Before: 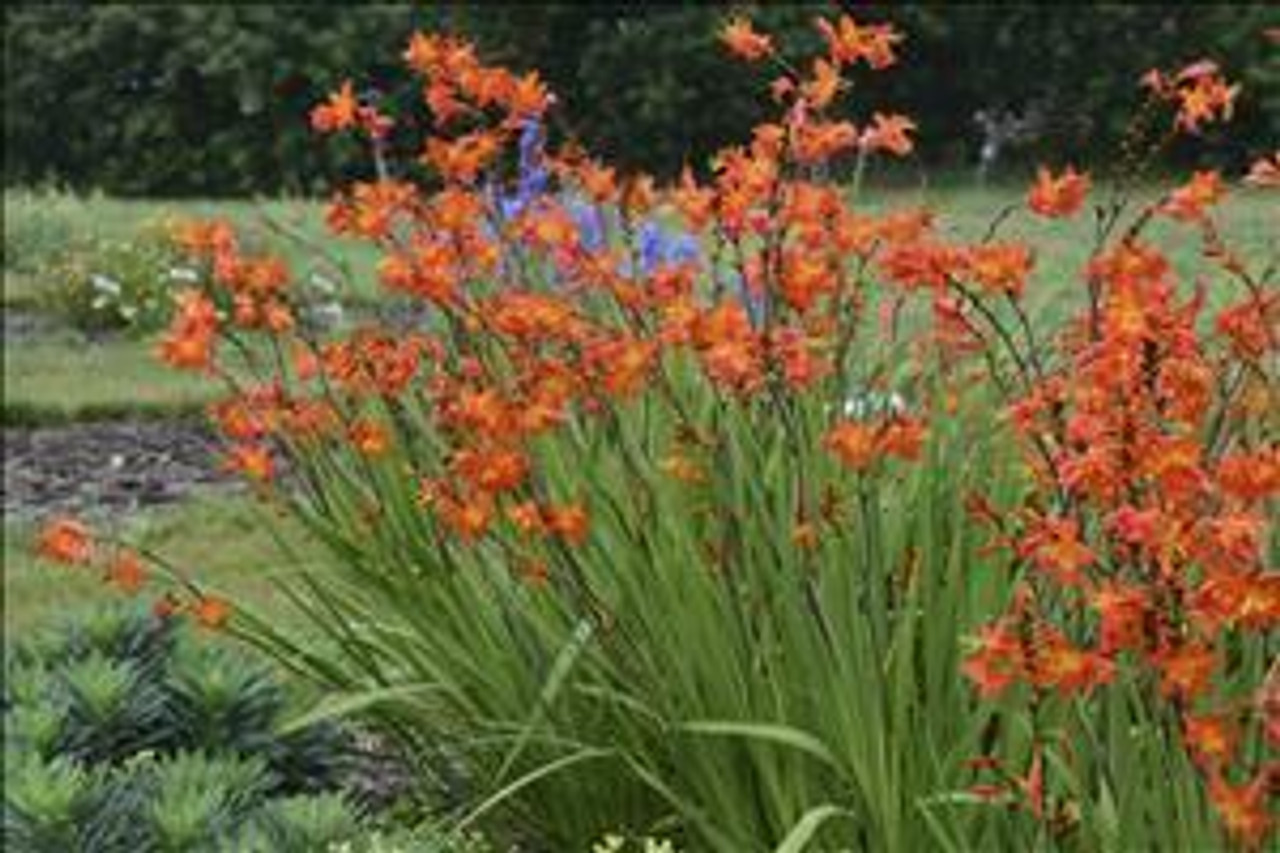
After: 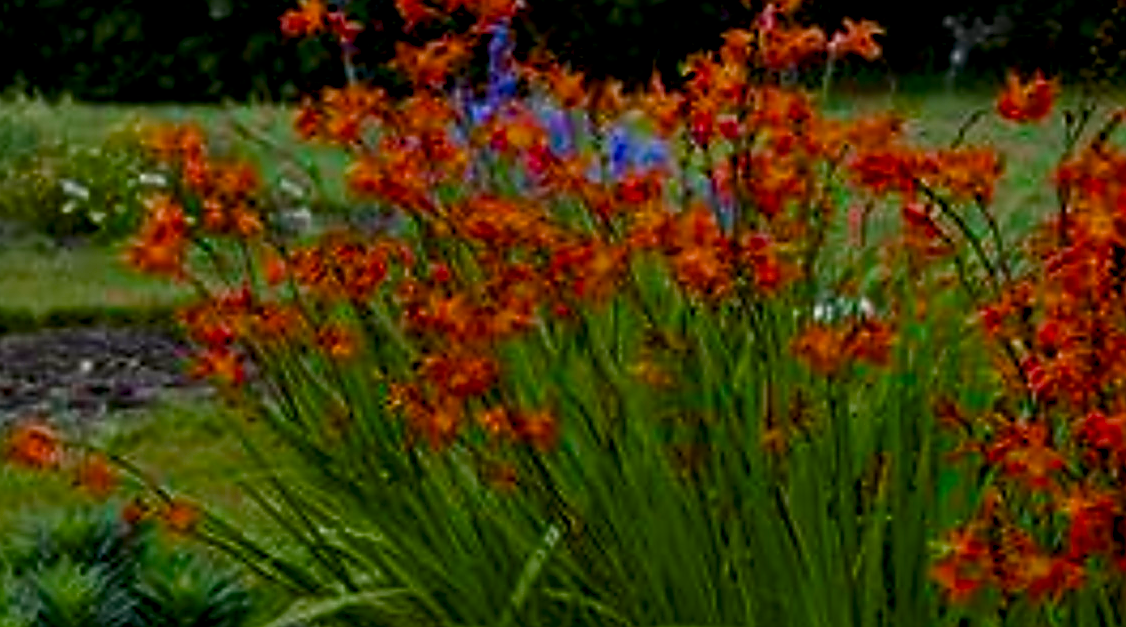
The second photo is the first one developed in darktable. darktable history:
exposure: exposure -0.582 EV, compensate highlight preservation false
contrast brightness saturation: contrast 0.07, brightness -0.13, saturation 0.06
sharpen: radius 1.4, amount 1.25, threshold 0.7
color balance rgb: shadows lift › luminance -9.41%, highlights gain › luminance 17.6%, global offset › luminance -1.45%, perceptual saturation grading › highlights -17.77%, perceptual saturation grading › mid-tones 33.1%, perceptual saturation grading › shadows 50.52%, global vibrance 24.22%
crop and rotate: left 2.425%, top 11.305%, right 9.6%, bottom 15.08%
